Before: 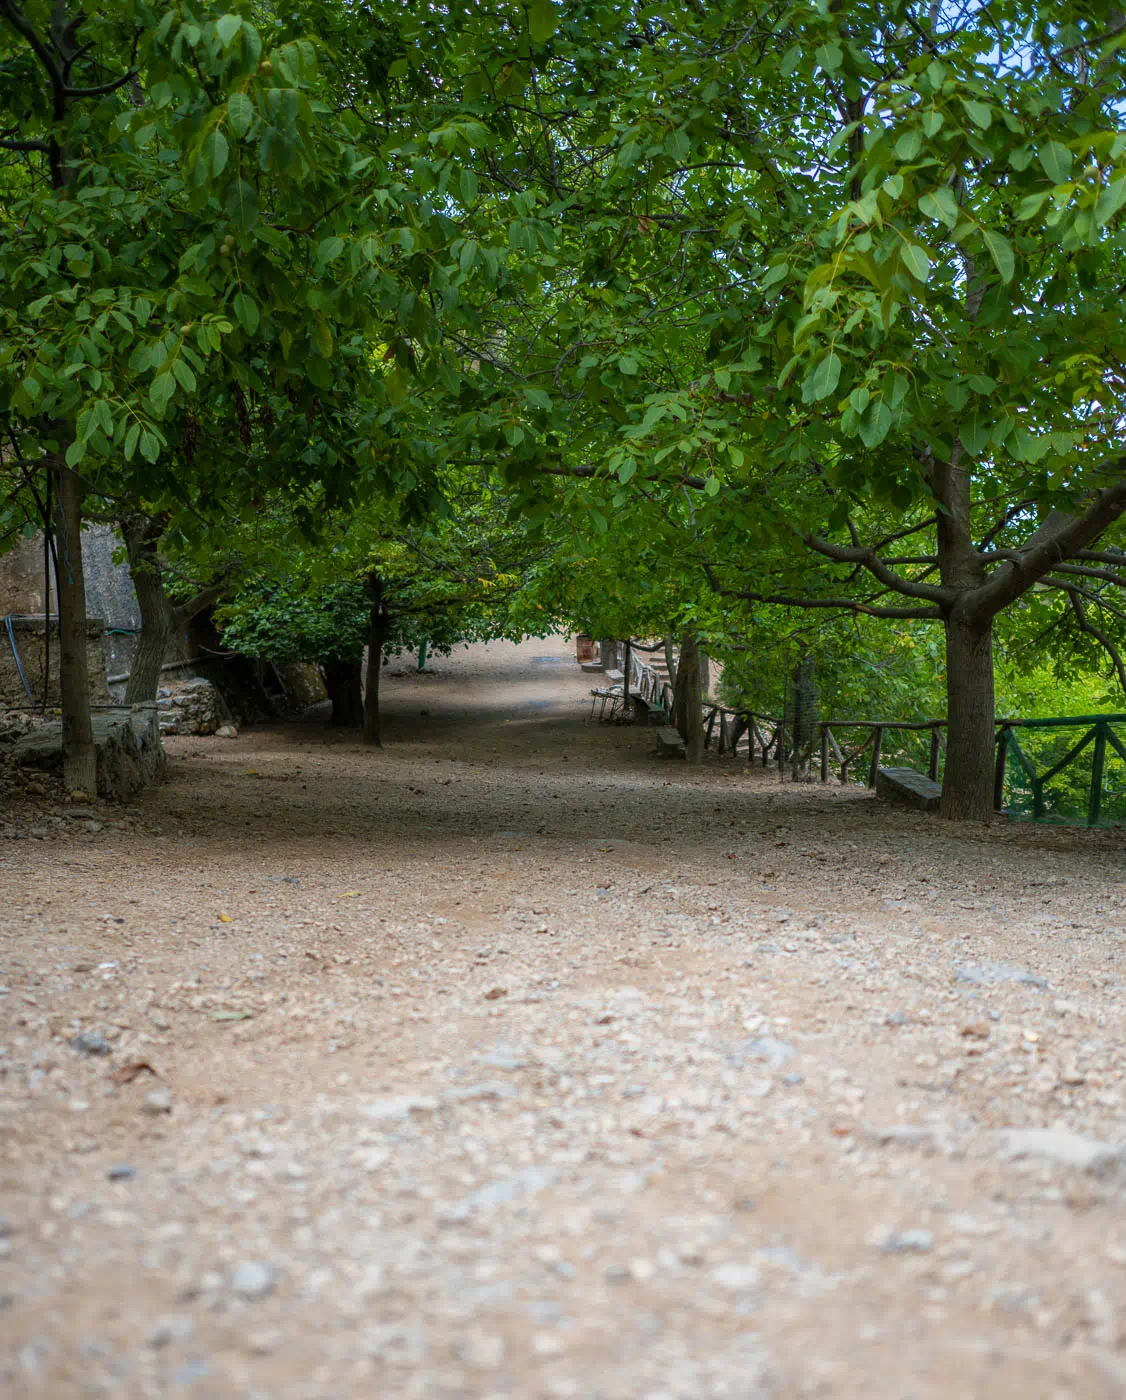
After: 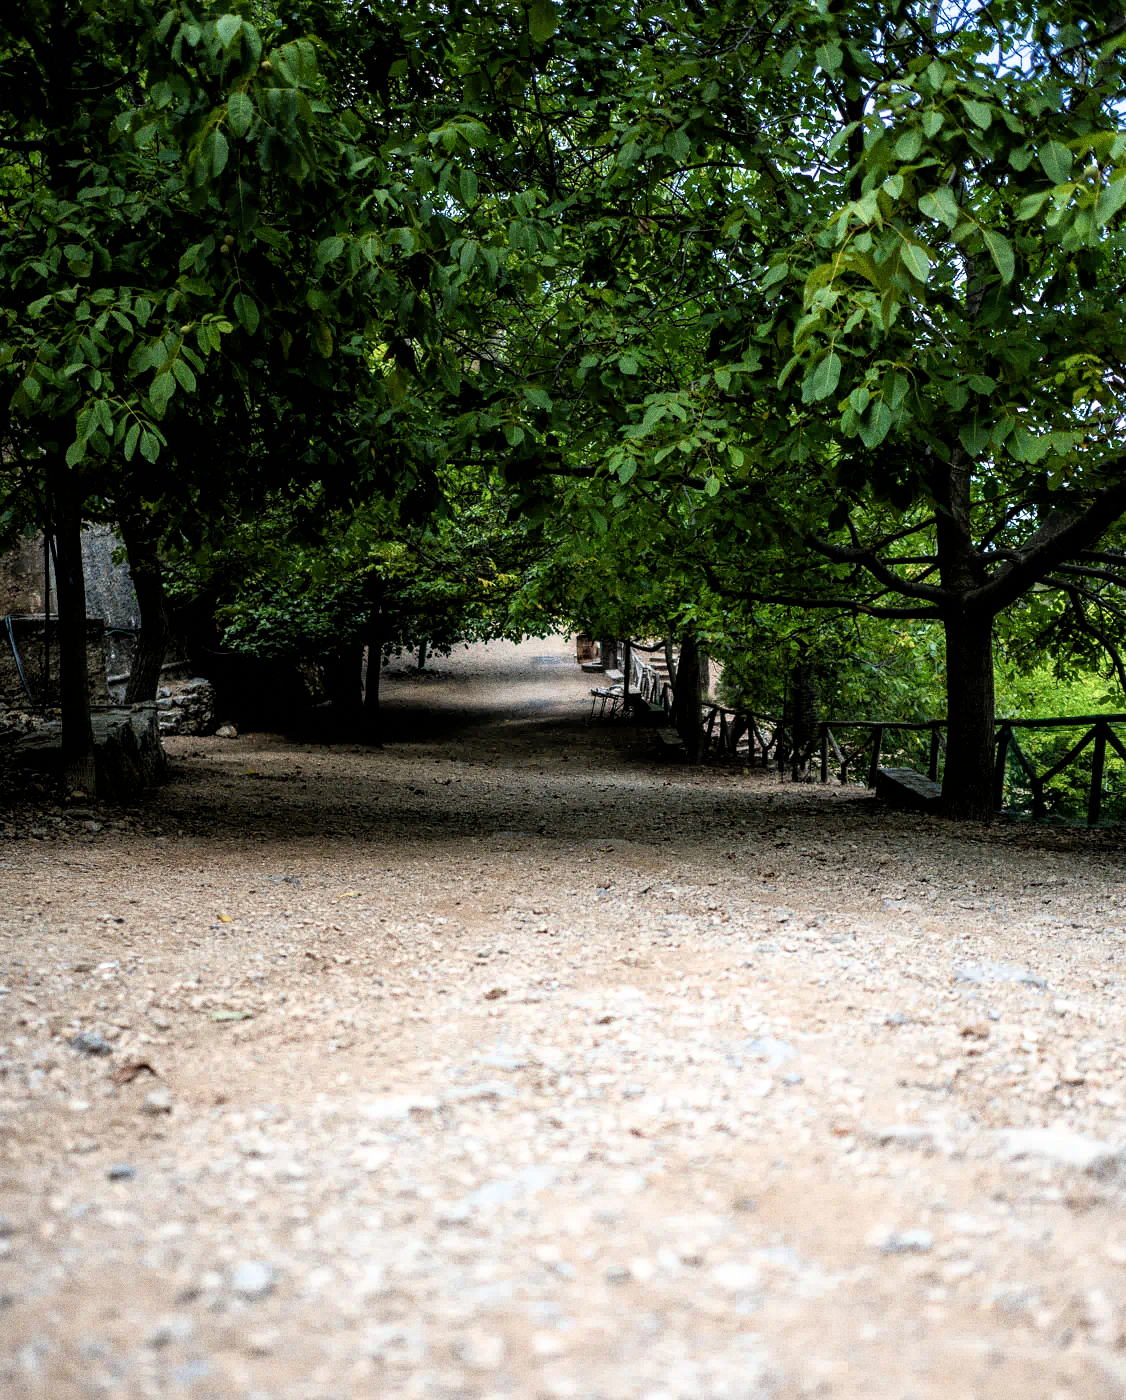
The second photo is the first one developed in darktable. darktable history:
grain: coarseness 0.09 ISO, strength 40%
filmic rgb: black relative exposure -3.63 EV, white relative exposure 2.16 EV, hardness 3.62
